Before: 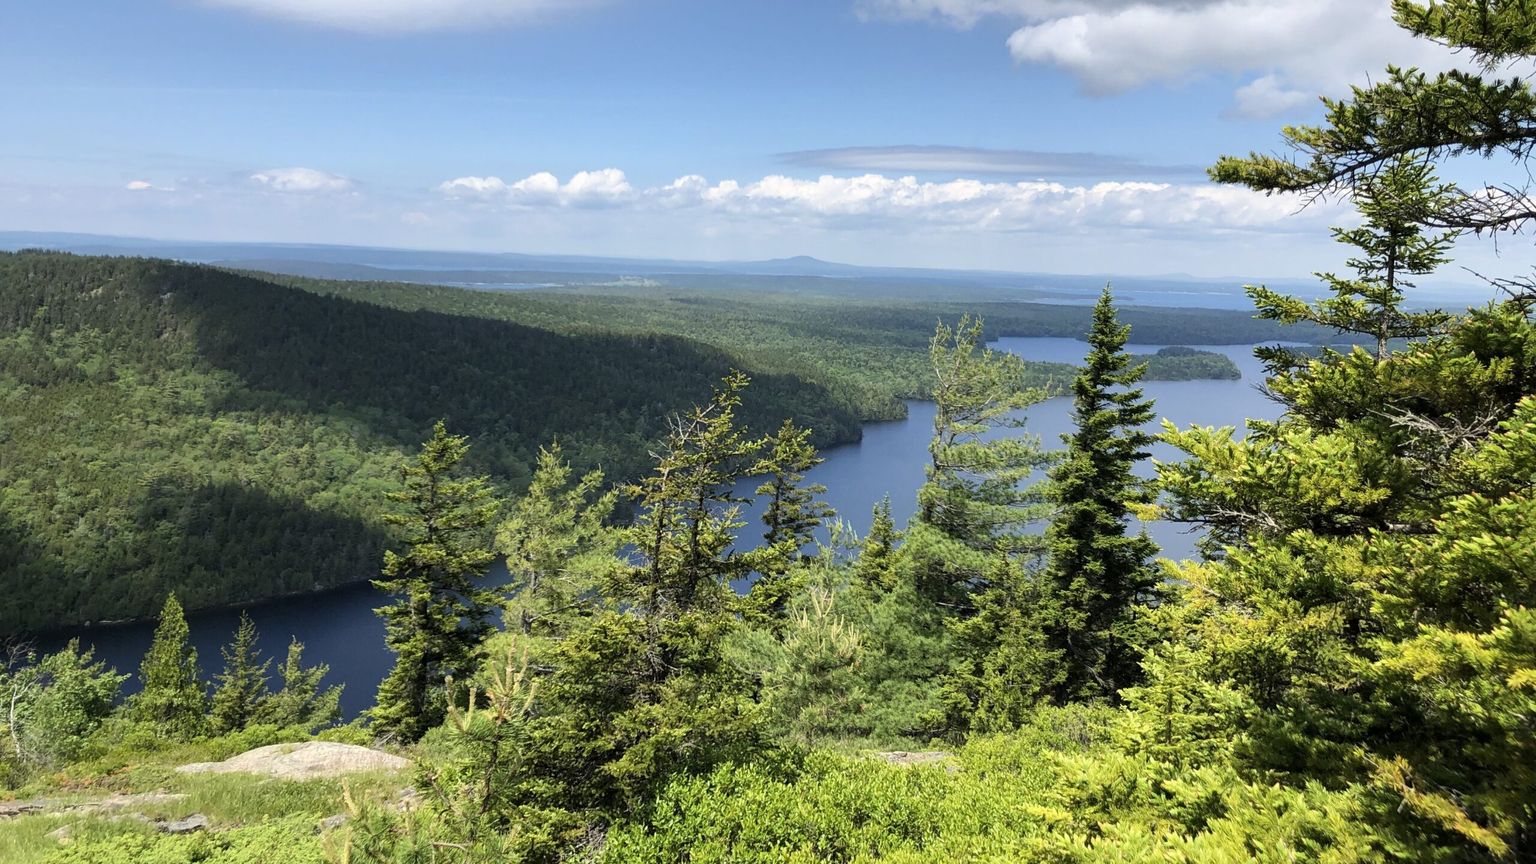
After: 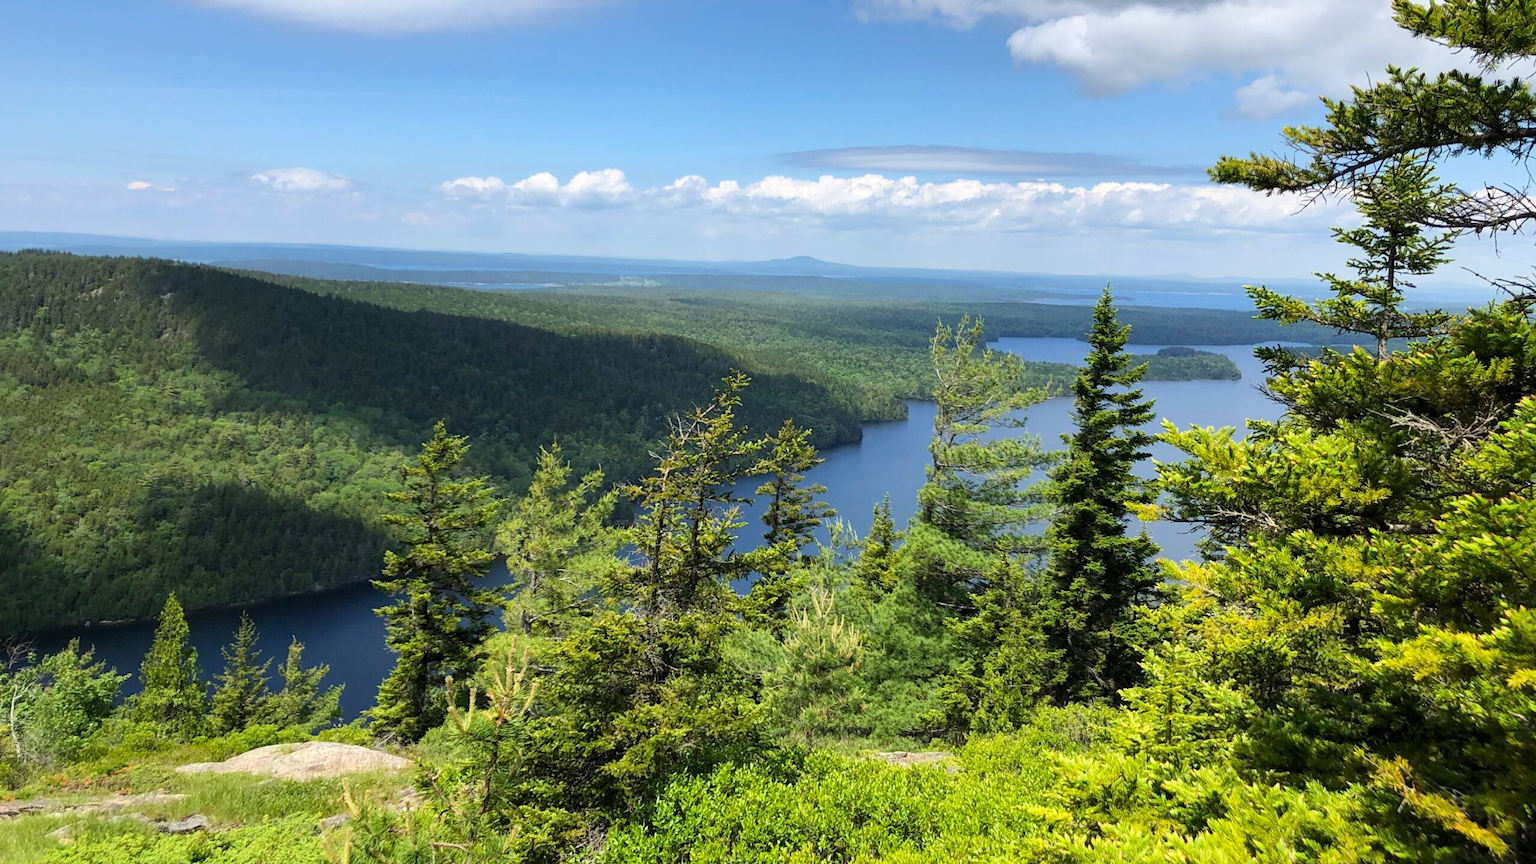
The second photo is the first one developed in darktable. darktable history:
contrast brightness saturation: saturation 0.104
